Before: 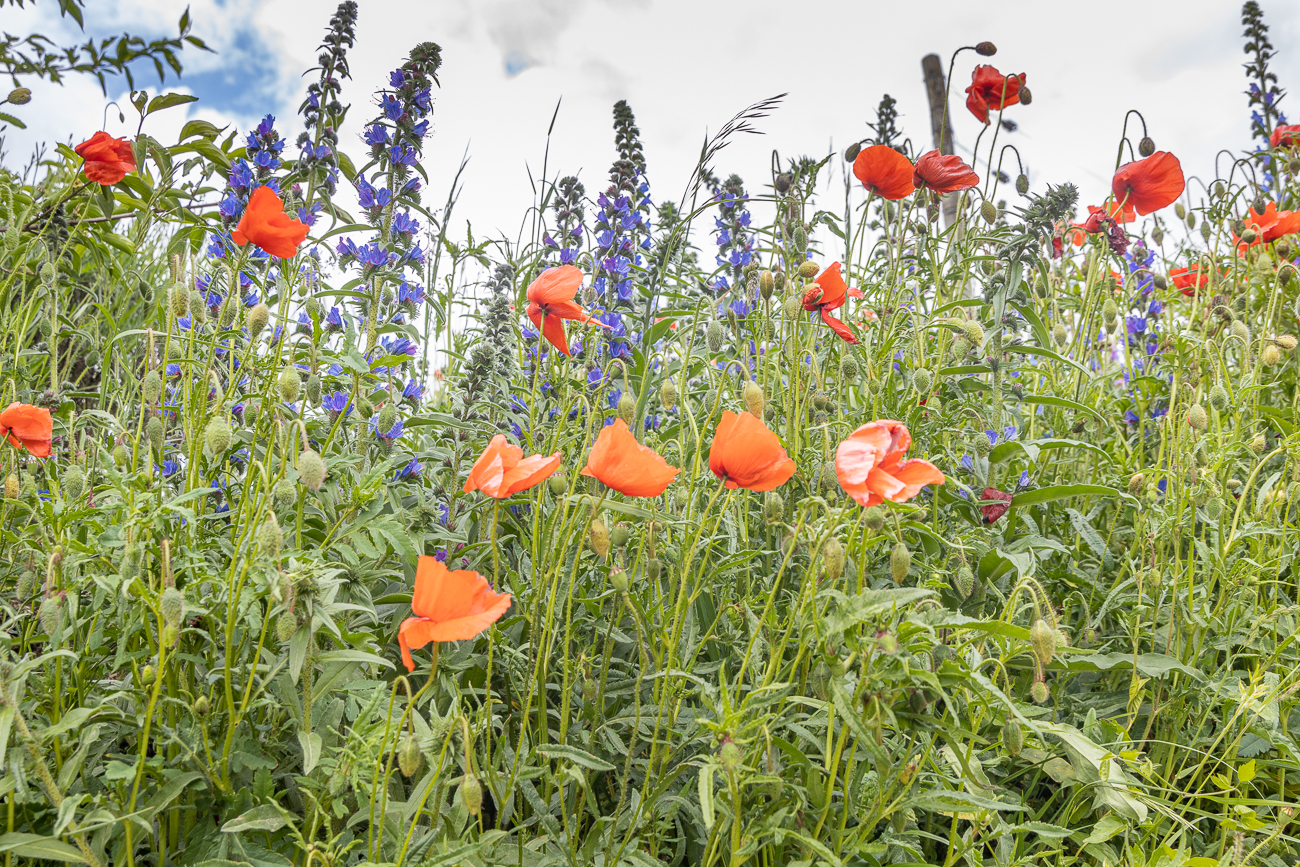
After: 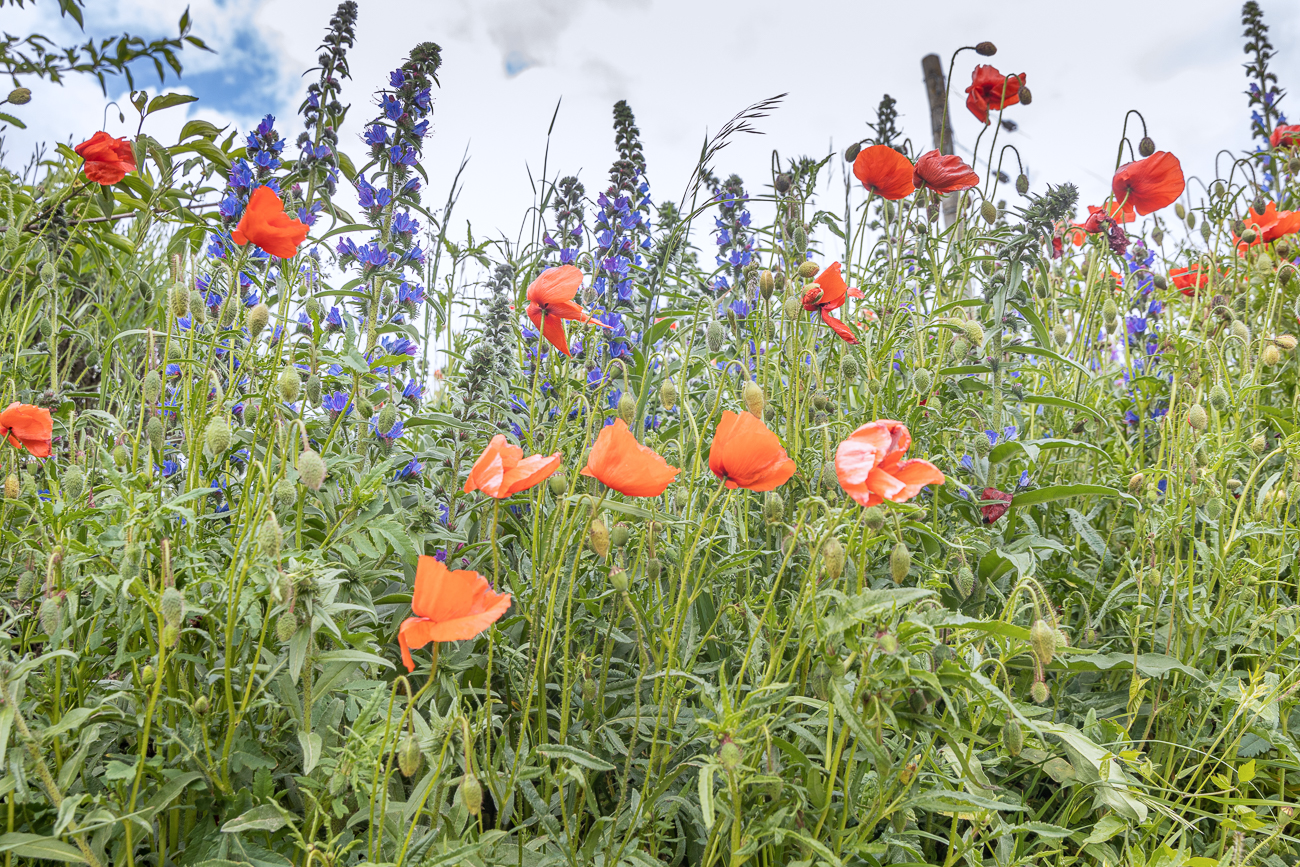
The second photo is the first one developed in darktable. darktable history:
color correction: highlights a* -0.157, highlights b* -5.44, shadows a* -0.146, shadows b* -0.074
